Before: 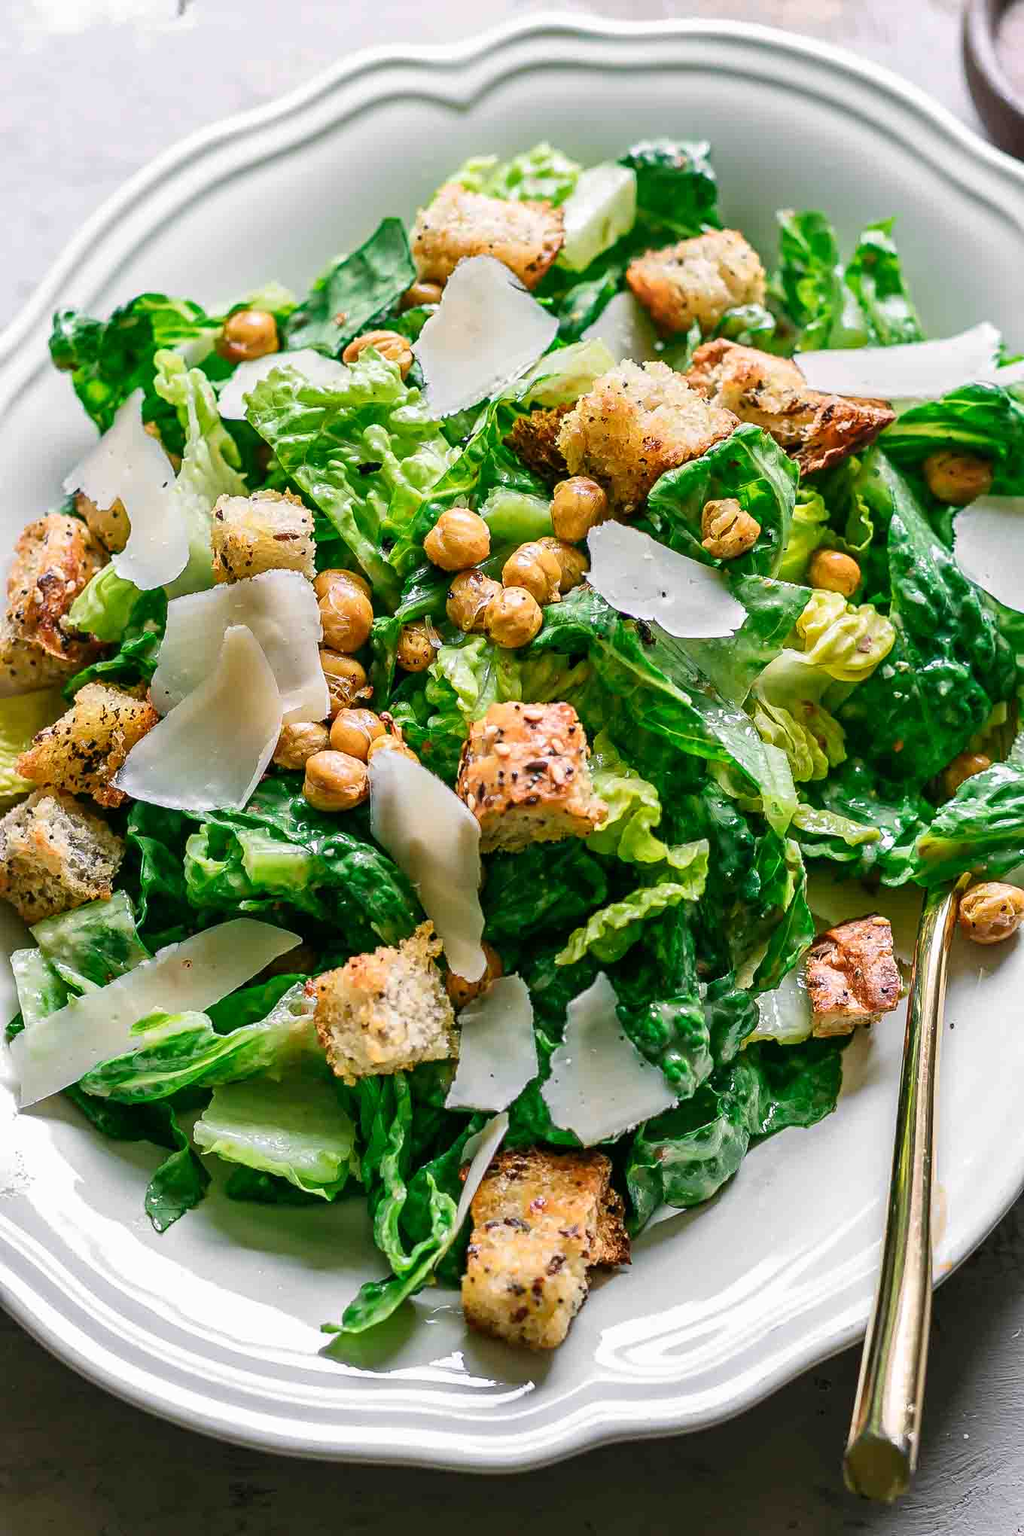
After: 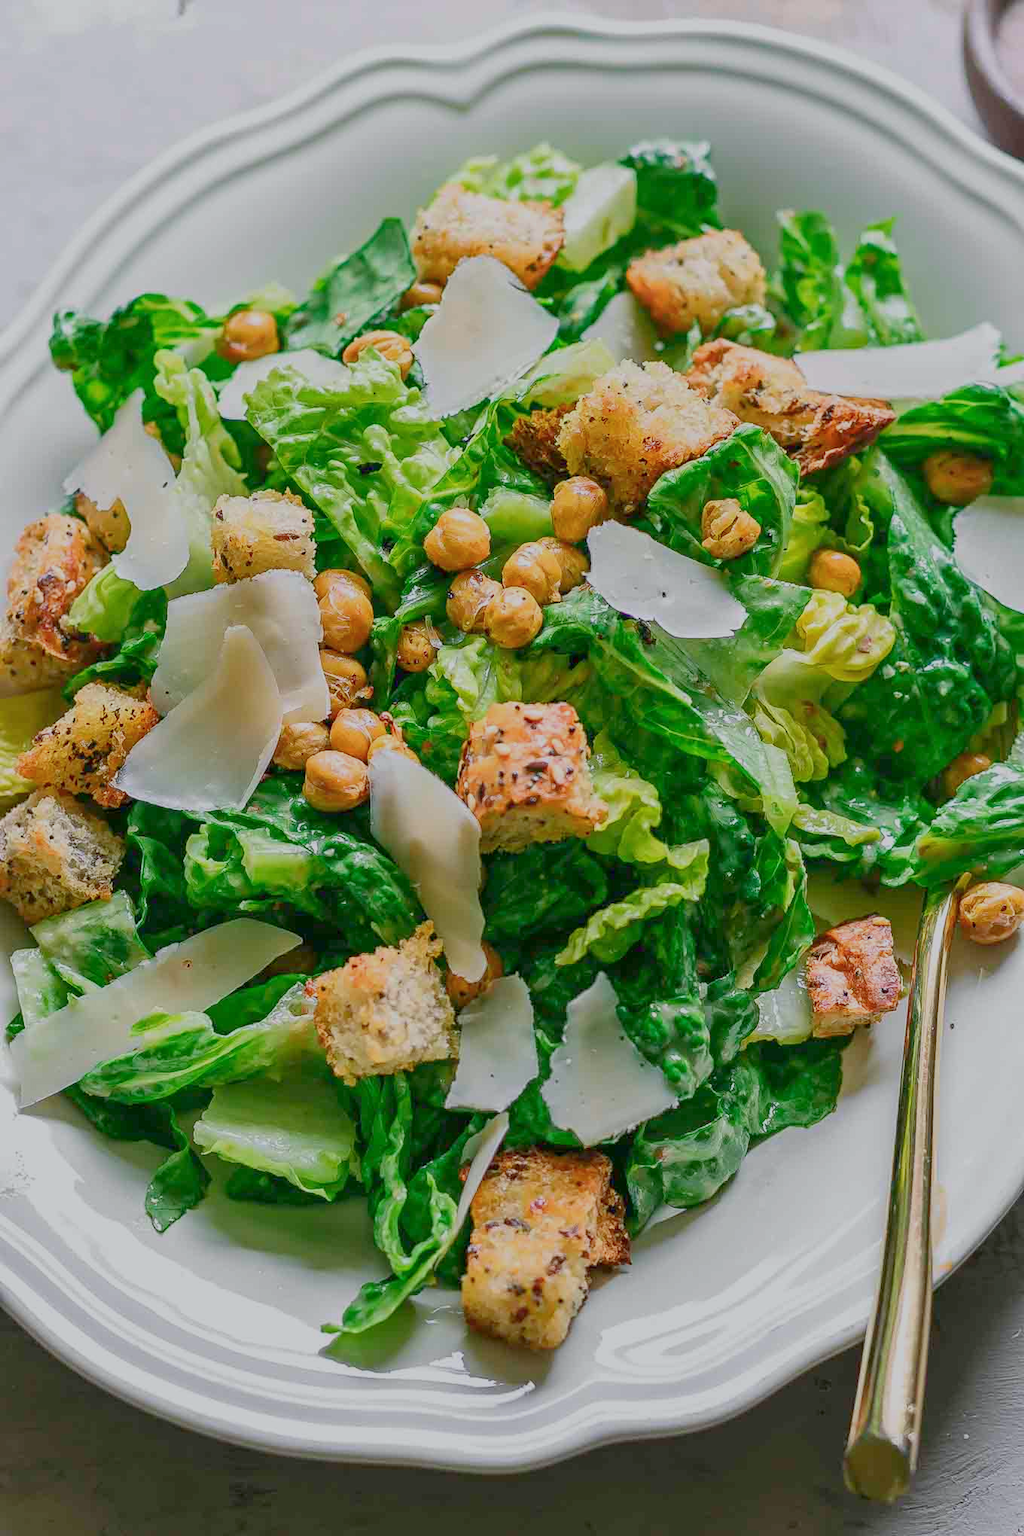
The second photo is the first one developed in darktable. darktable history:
color balance rgb: contrast -30%
white balance: red 0.986, blue 1.01
